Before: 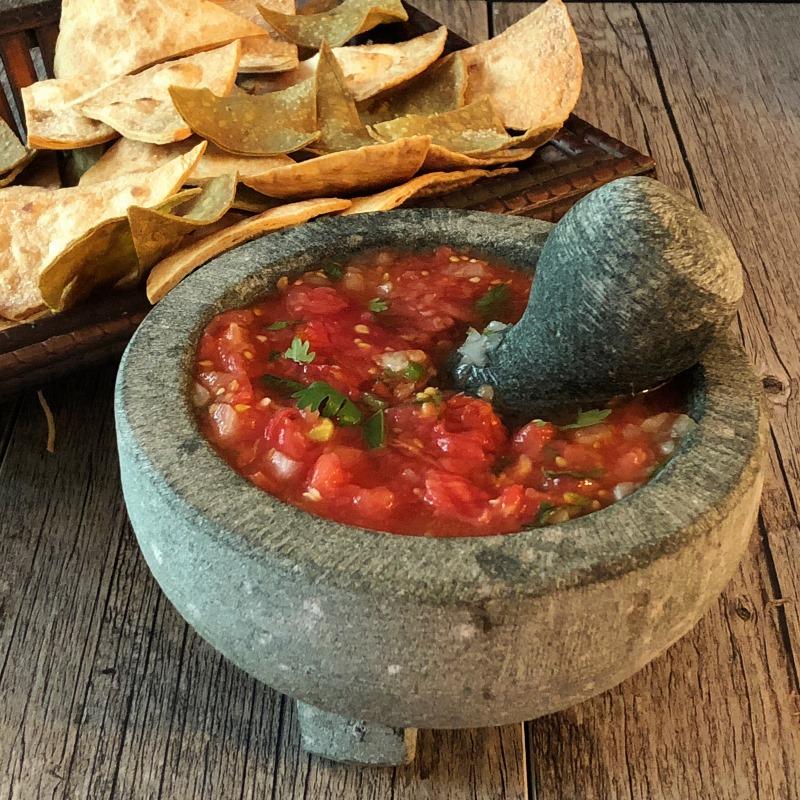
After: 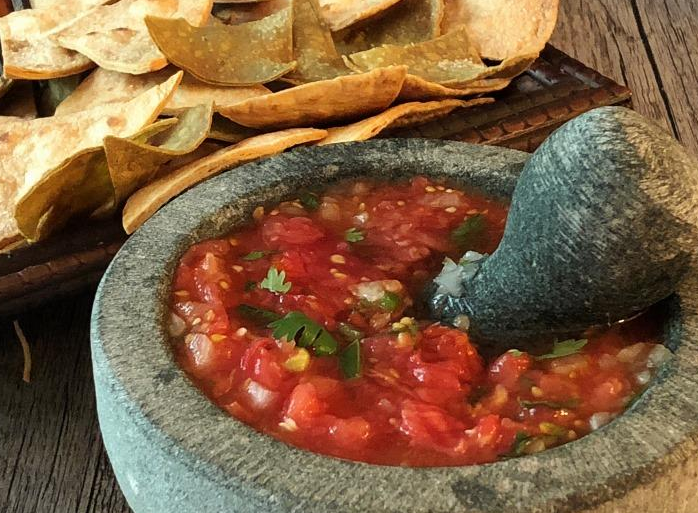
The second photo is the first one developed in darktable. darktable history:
crop: left 3.121%, top 8.874%, right 9.611%, bottom 26.965%
